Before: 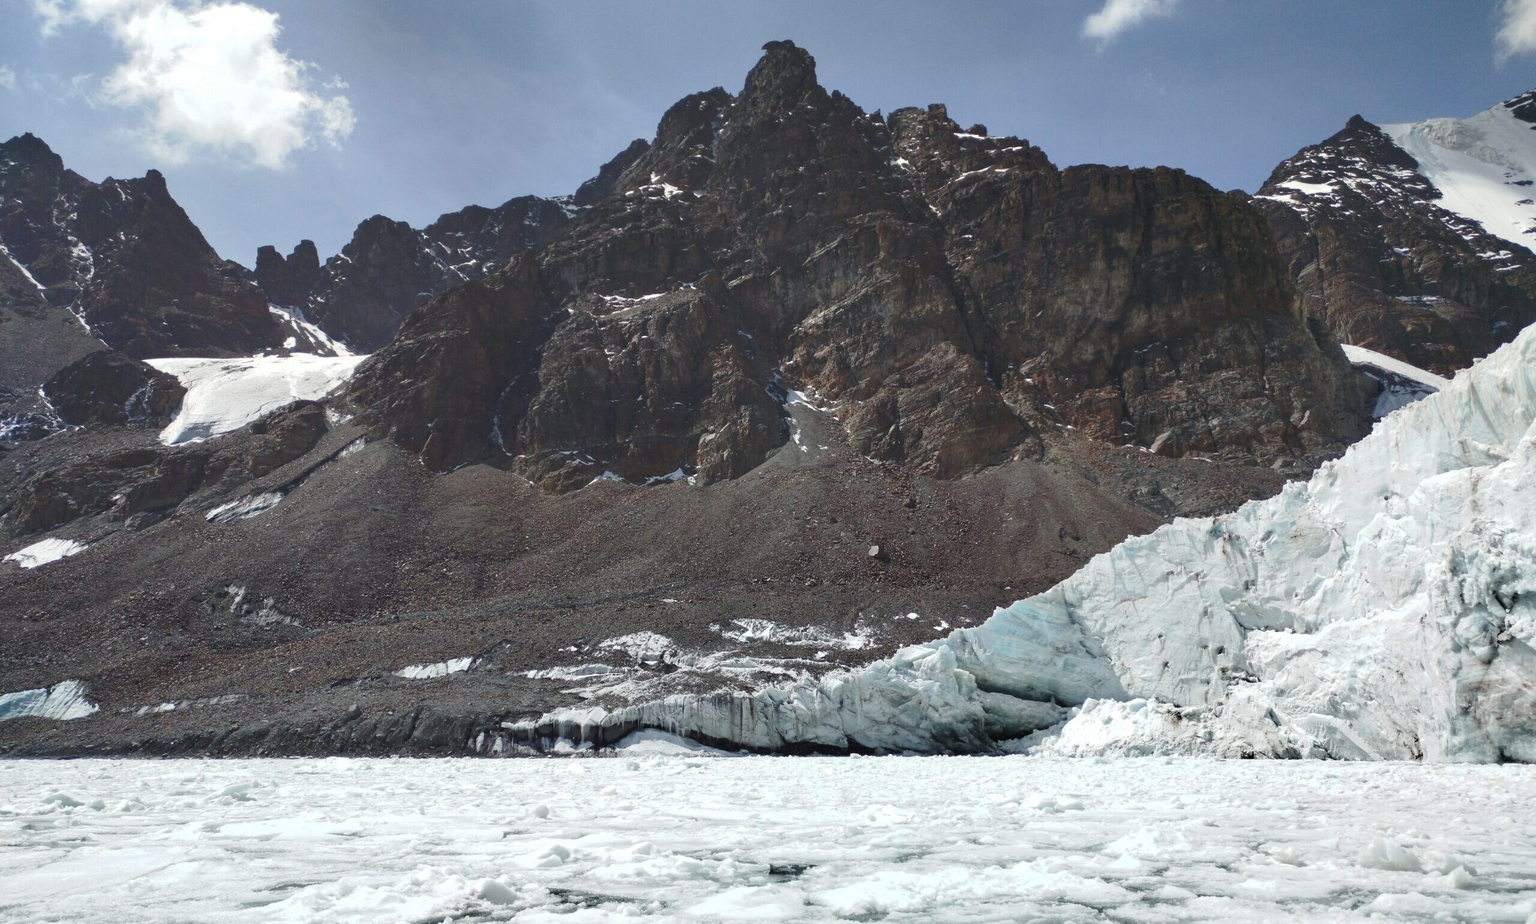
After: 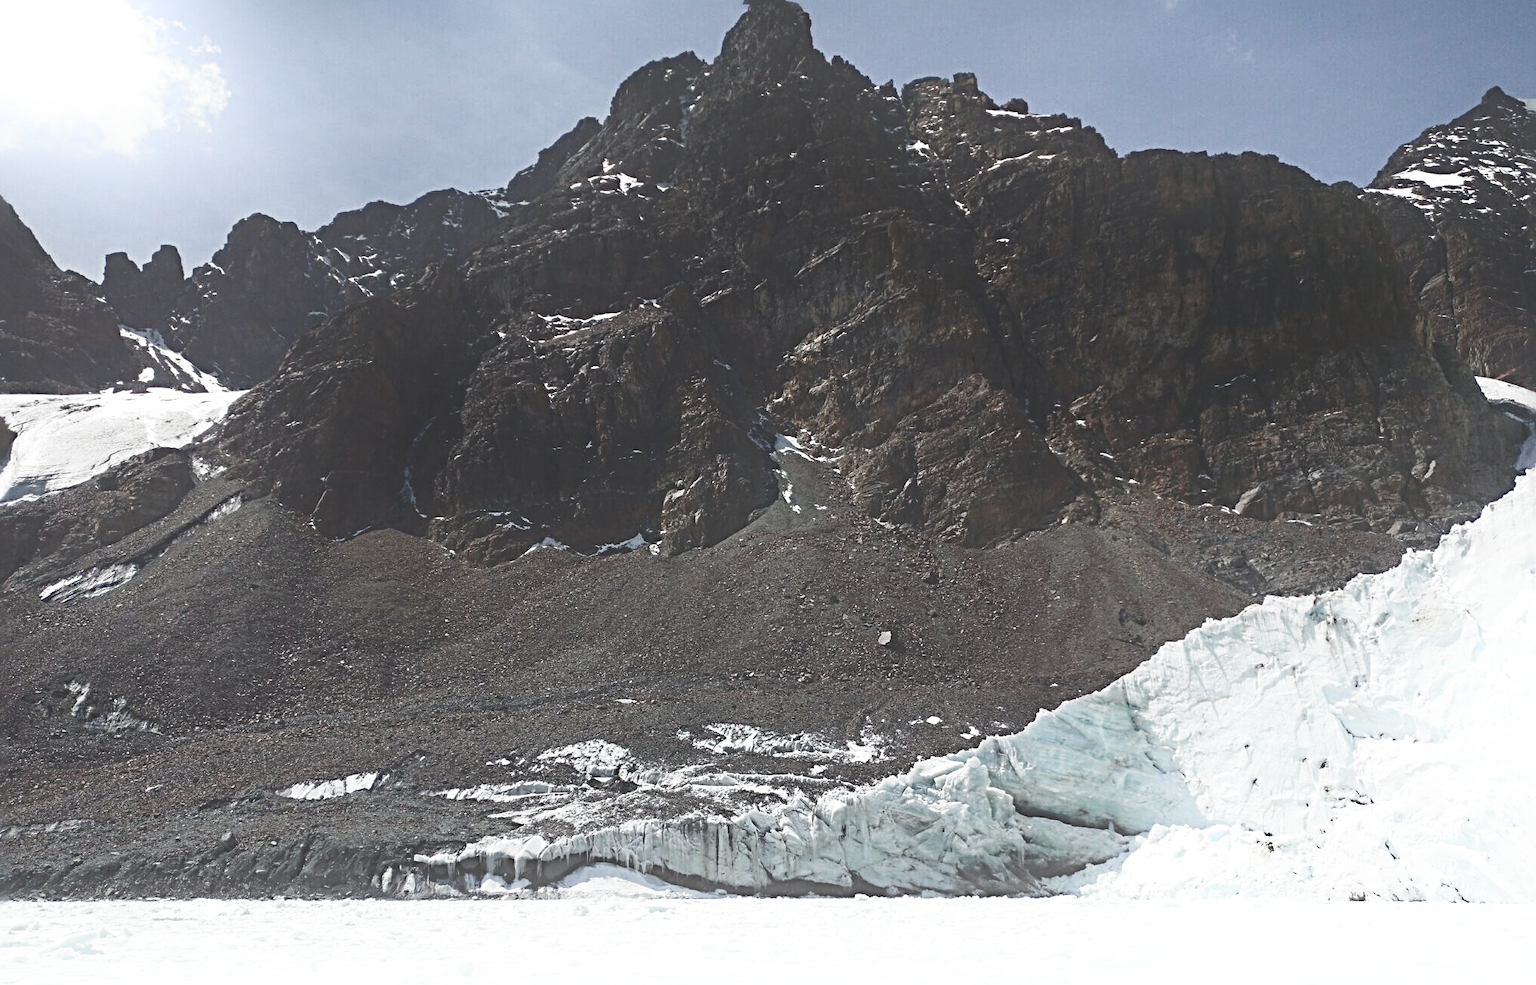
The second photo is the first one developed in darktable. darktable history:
filmic rgb: black relative exposure -7.99 EV, white relative exposure 2.47 EV, threshold 5.99 EV, hardness 6.35, color science v4 (2020), enable highlight reconstruction true
shadows and highlights: shadows -89.56, highlights 90.52, soften with gaussian
sharpen: radius 4.893
exposure: black level correction -0.063, exposure -0.05 EV, compensate highlight preservation false
crop: left 11.332%, top 5.056%, right 9.556%, bottom 10.559%
haze removal: compatibility mode true, adaptive false
